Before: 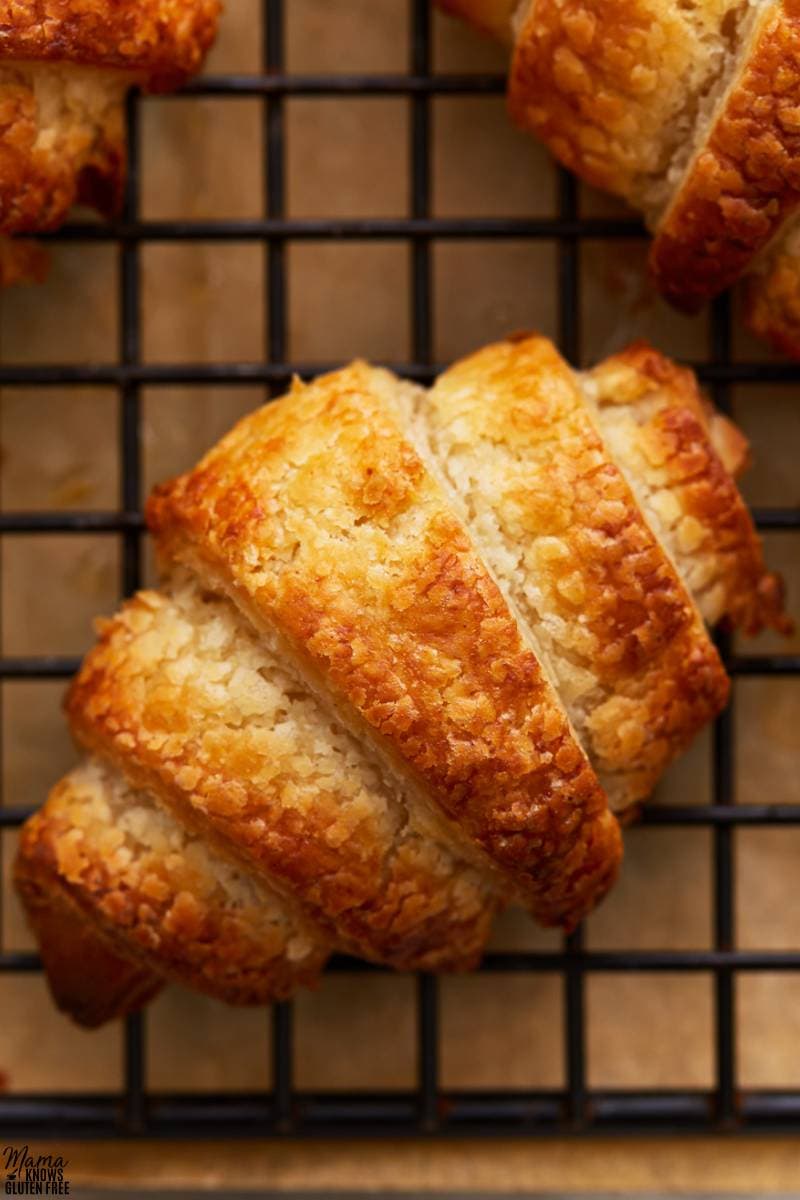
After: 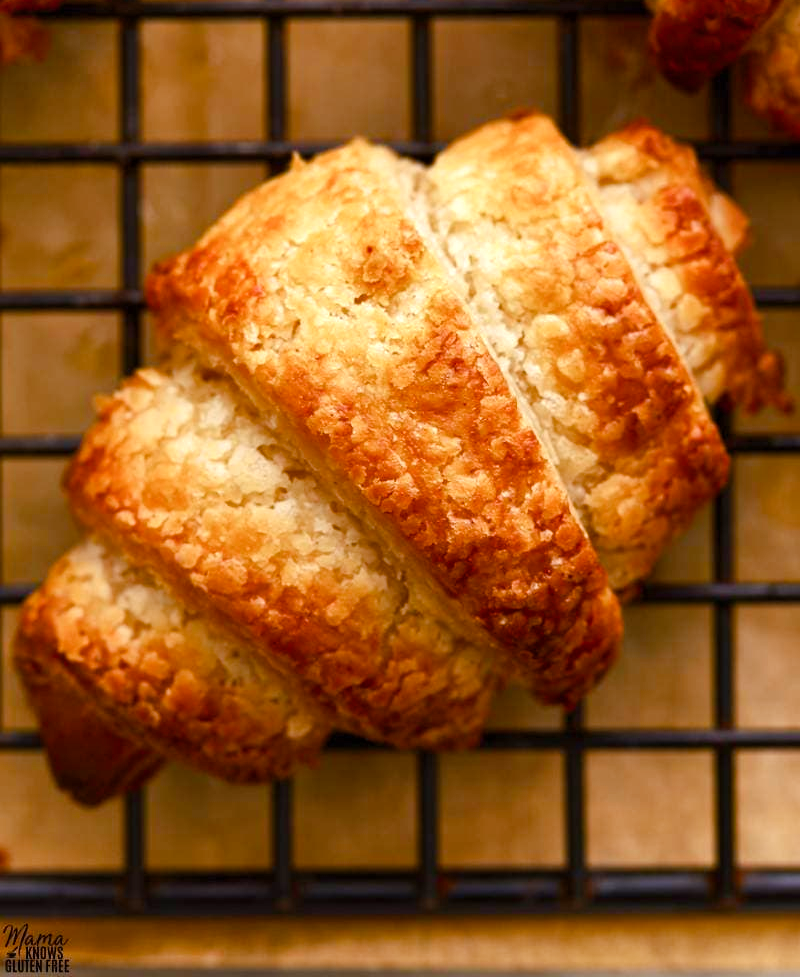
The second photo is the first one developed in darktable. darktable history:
crop and rotate: top 18.507%
shadows and highlights: shadows 32.83, highlights -47.7, soften with gaussian
color balance rgb: perceptual saturation grading › global saturation 20%, perceptual saturation grading › highlights -50%, perceptual saturation grading › shadows 30%, perceptual brilliance grading › global brilliance 10%, perceptual brilliance grading › shadows 15%
